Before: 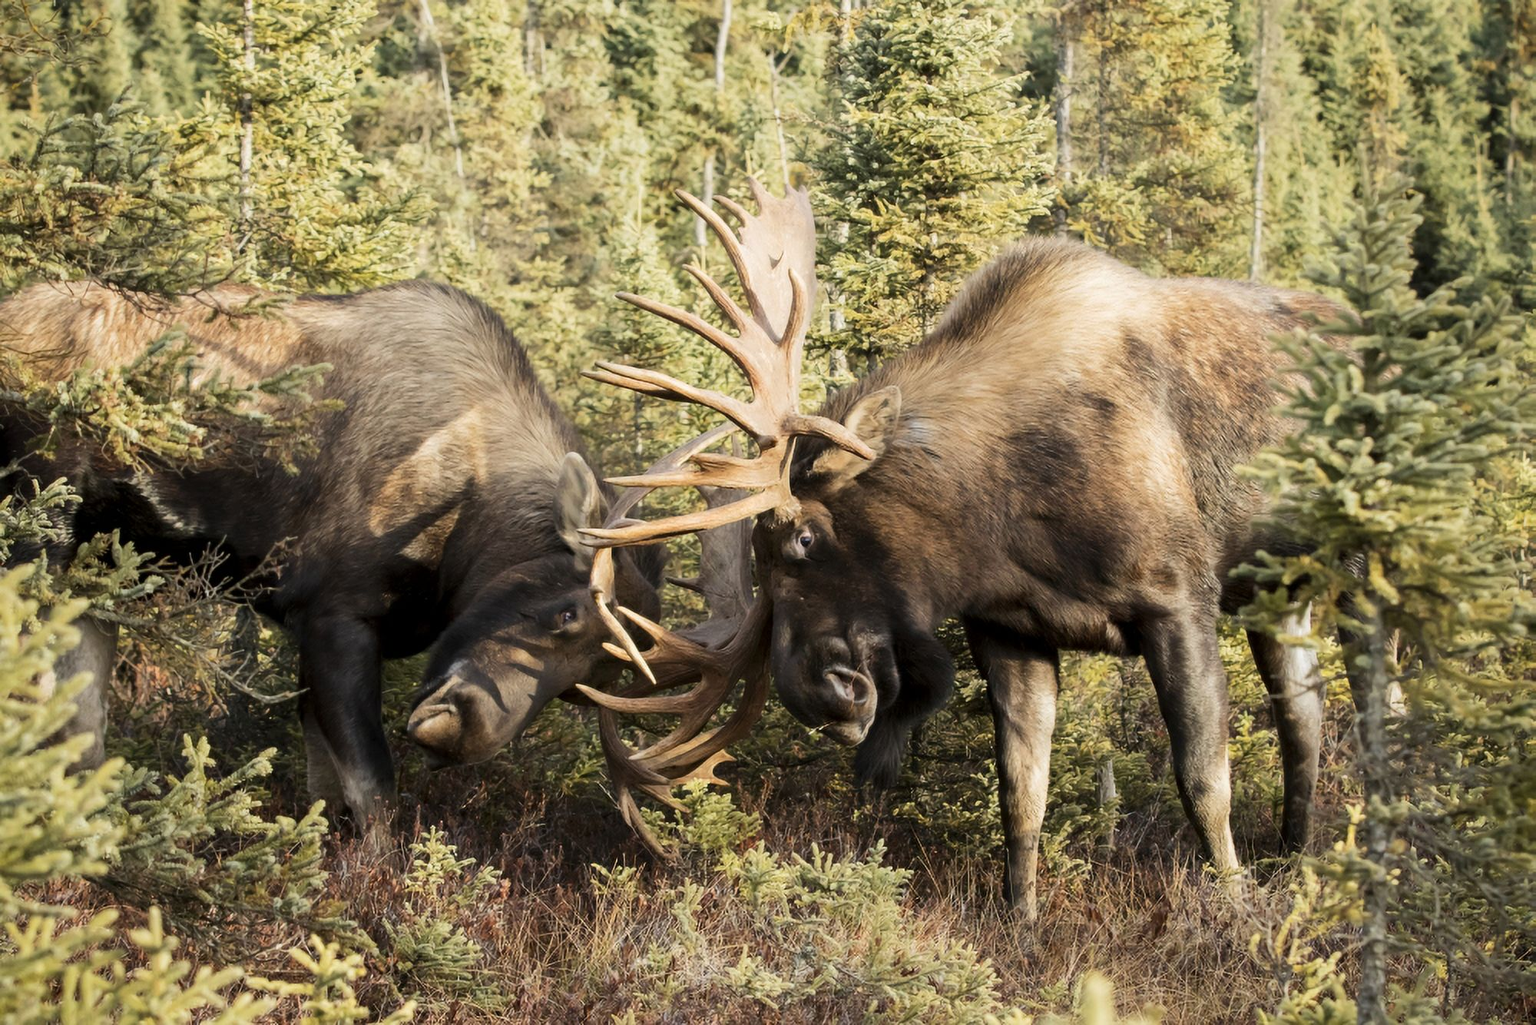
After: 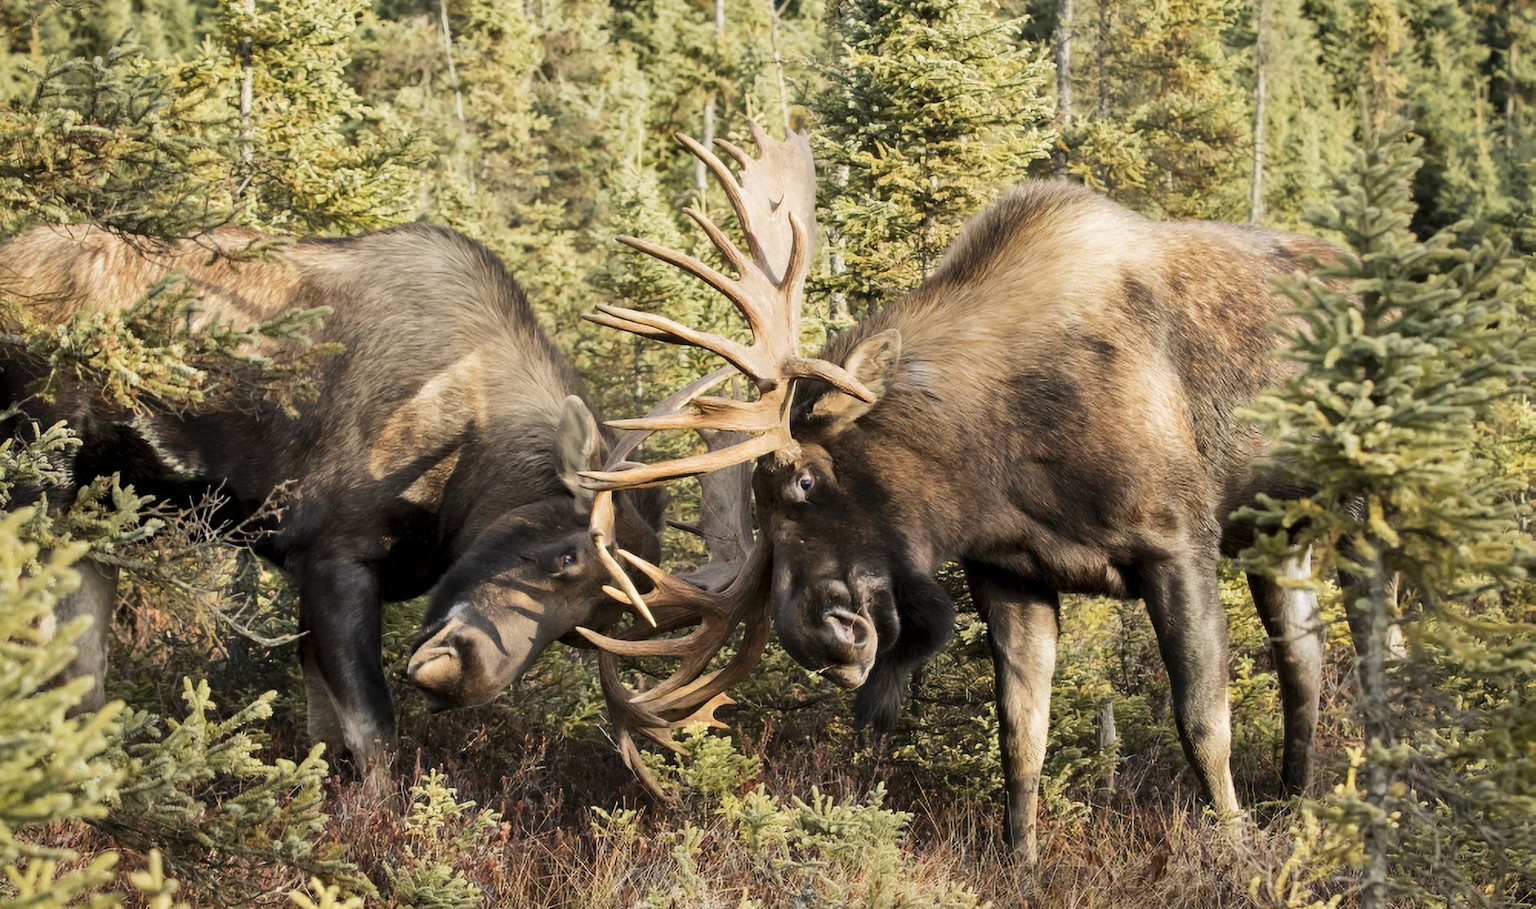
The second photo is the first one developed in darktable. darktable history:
crop and rotate: top 5.609%, bottom 5.609%
shadows and highlights: shadows 60, soften with gaussian
